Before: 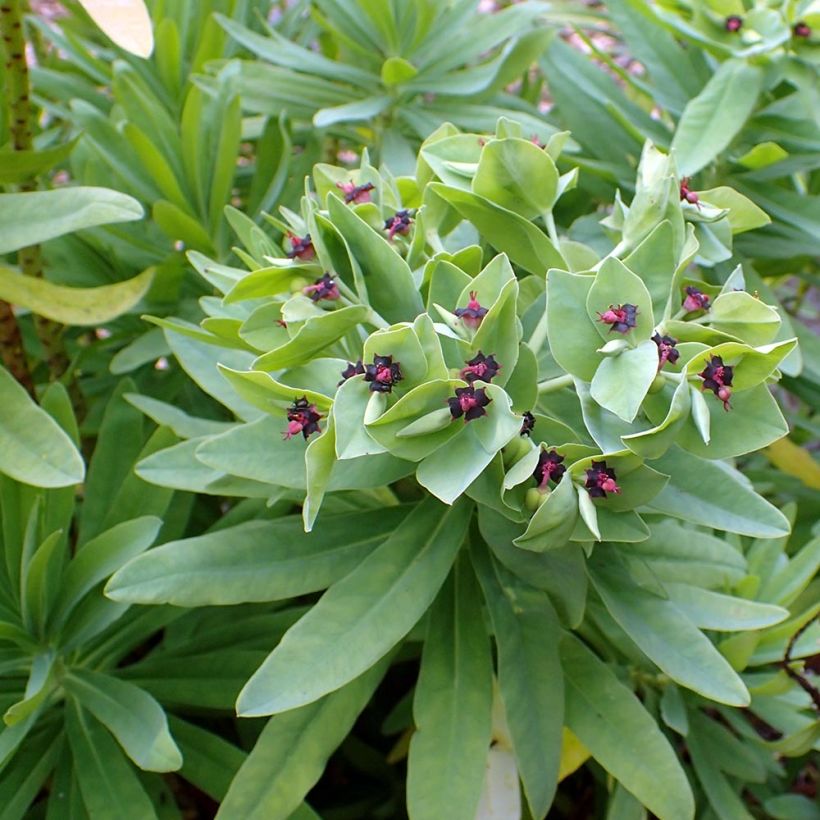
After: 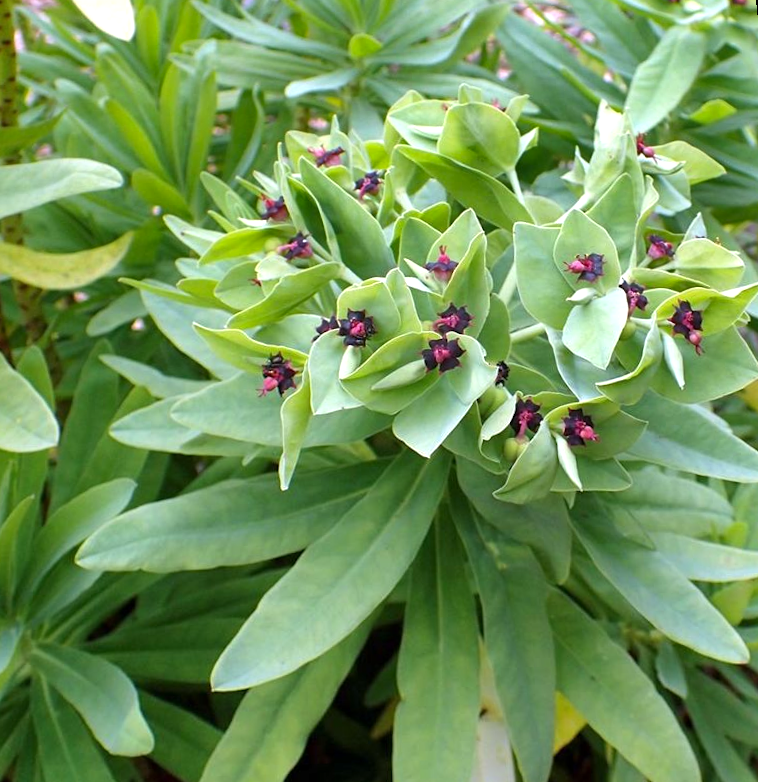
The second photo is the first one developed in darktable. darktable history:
rotate and perspective: rotation -1.68°, lens shift (vertical) -0.146, crop left 0.049, crop right 0.912, crop top 0.032, crop bottom 0.96
white balance: emerald 1
shadows and highlights: soften with gaussian
exposure: exposure 0.376 EV, compensate highlight preservation false
